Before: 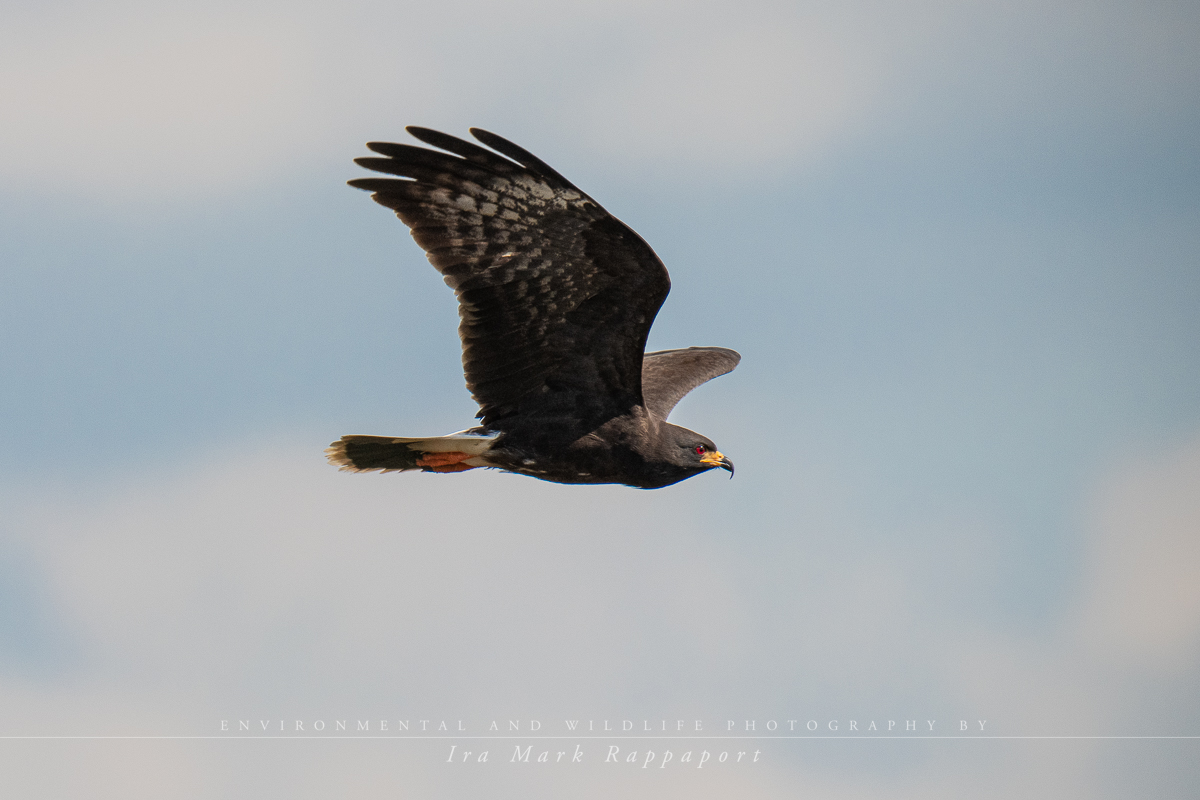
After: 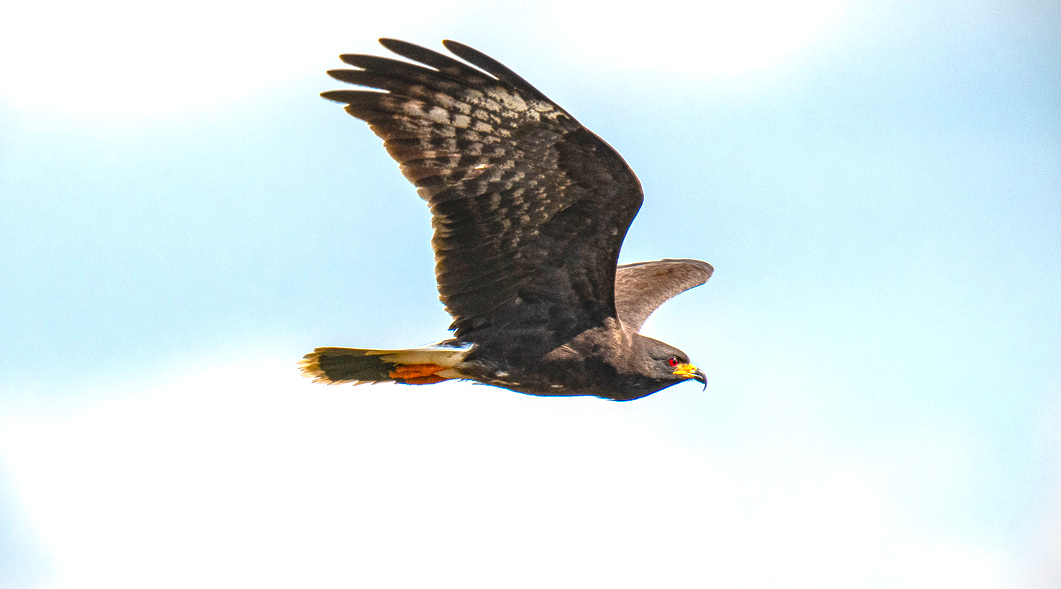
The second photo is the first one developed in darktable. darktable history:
crop and rotate: left 2.298%, top 11.043%, right 9.209%, bottom 15.209%
exposure: black level correction 0, exposure 1.126 EV, compensate highlight preservation false
color balance rgb: perceptual saturation grading › global saturation 36.145%, perceptual saturation grading › shadows 34.771%, global vibrance 0.678%
local contrast: on, module defaults
vignetting: fall-off start 99.47%, brightness -0.594, saturation 0.002, unbound false
